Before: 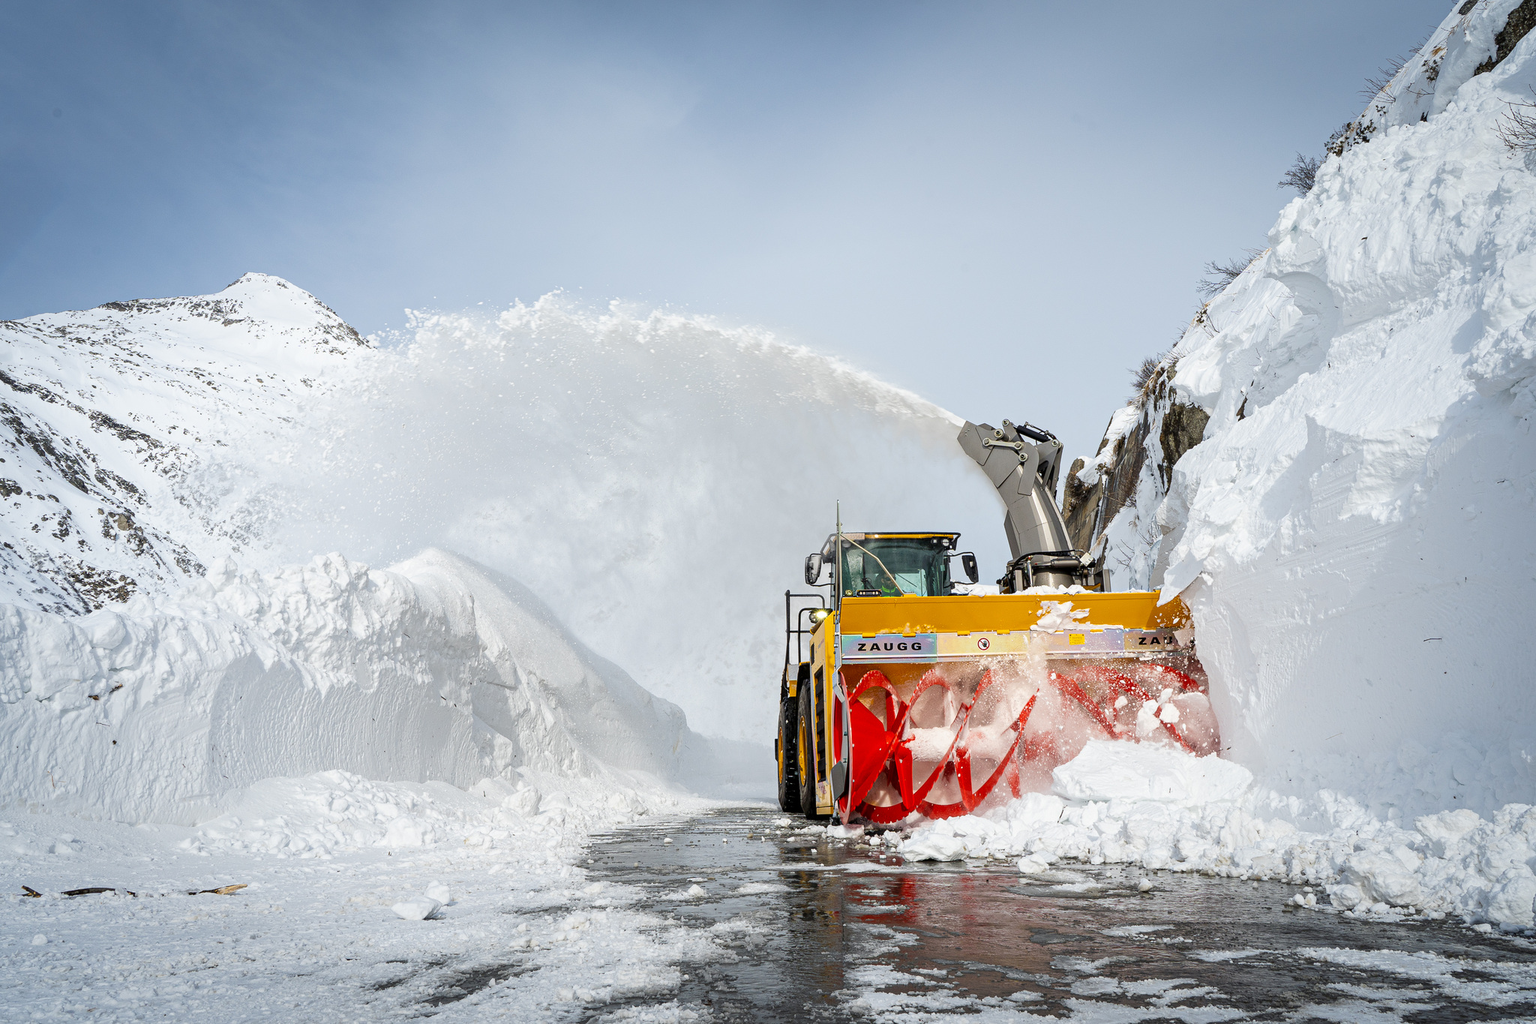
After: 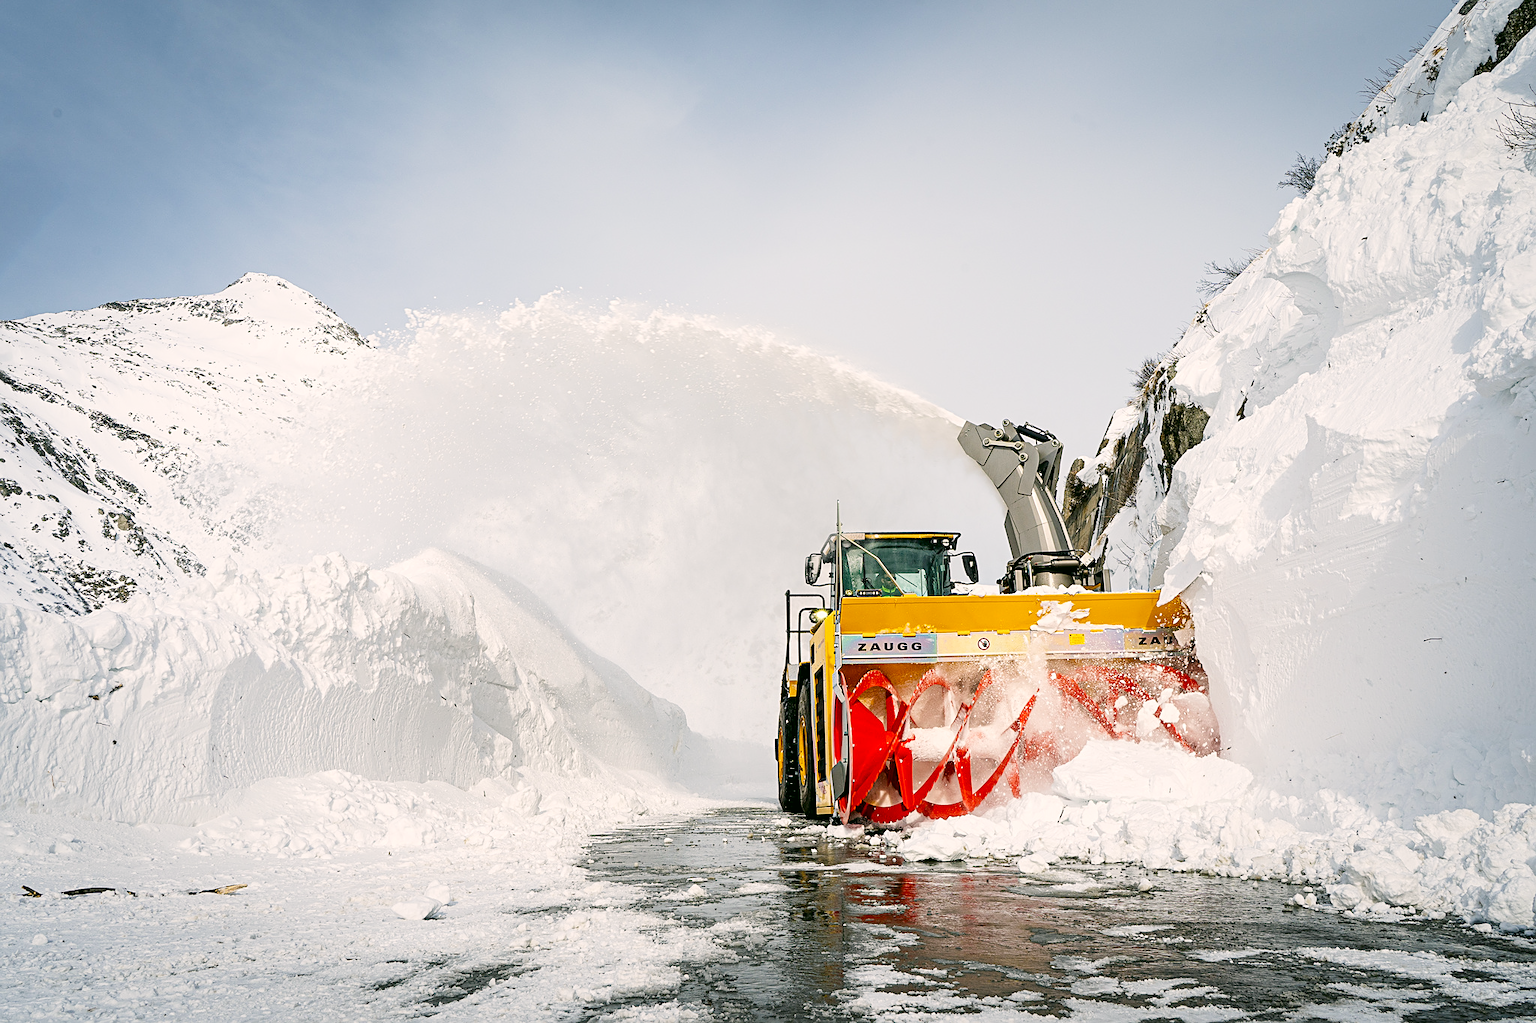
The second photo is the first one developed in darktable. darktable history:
tone curve: curves: ch0 [(0, 0) (0.004, 0.001) (0.133, 0.112) (0.325, 0.362) (0.832, 0.893) (1, 1)], preserve colors none
sharpen: on, module defaults
color correction: highlights a* 4.23, highlights b* 4.93, shadows a* -8.09, shadows b* 4.98
